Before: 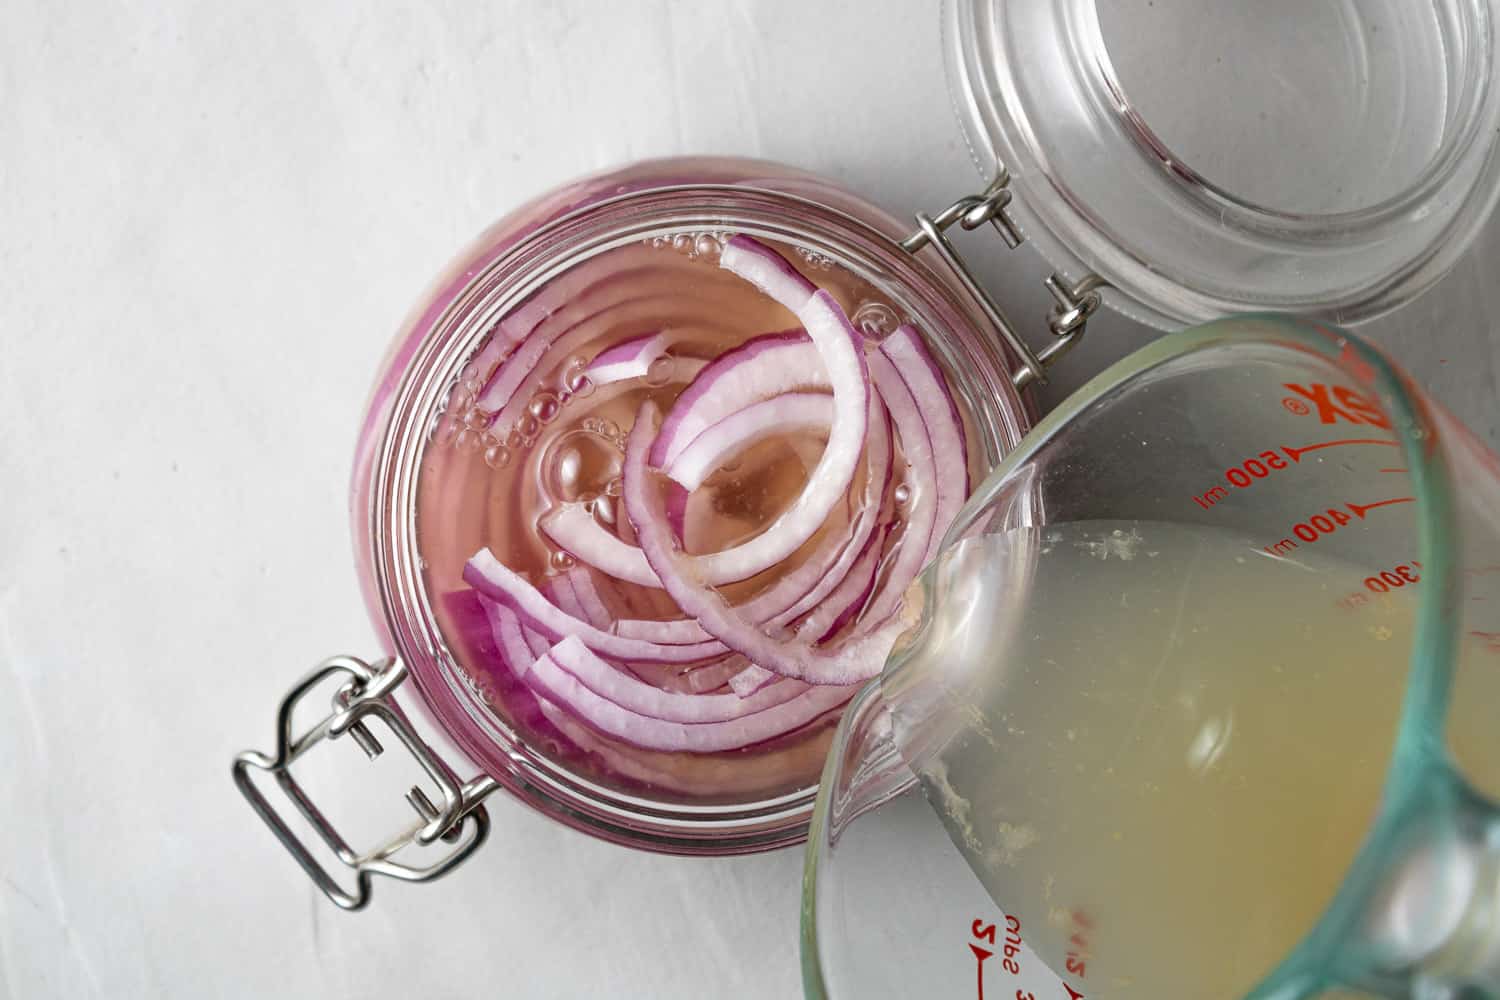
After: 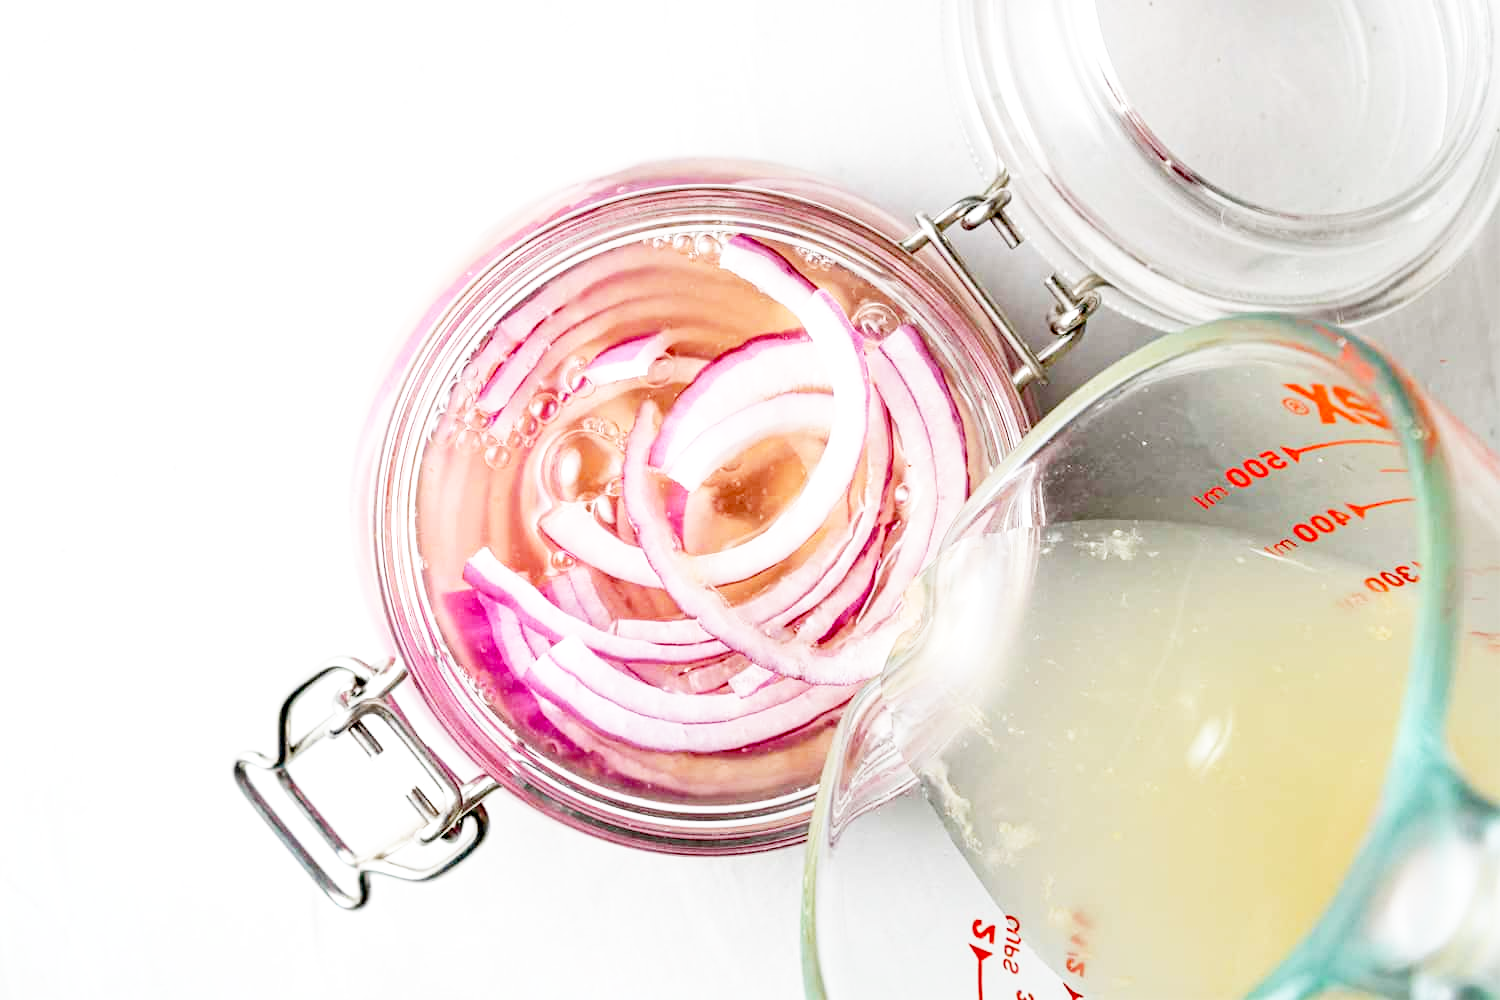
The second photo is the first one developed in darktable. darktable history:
base curve: curves: ch0 [(0, 0) (0.012, 0.01) (0.073, 0.168) (0.31, 0.711) (0.645, 0.957) (1, 1)], fusion 1, preserve colors none
